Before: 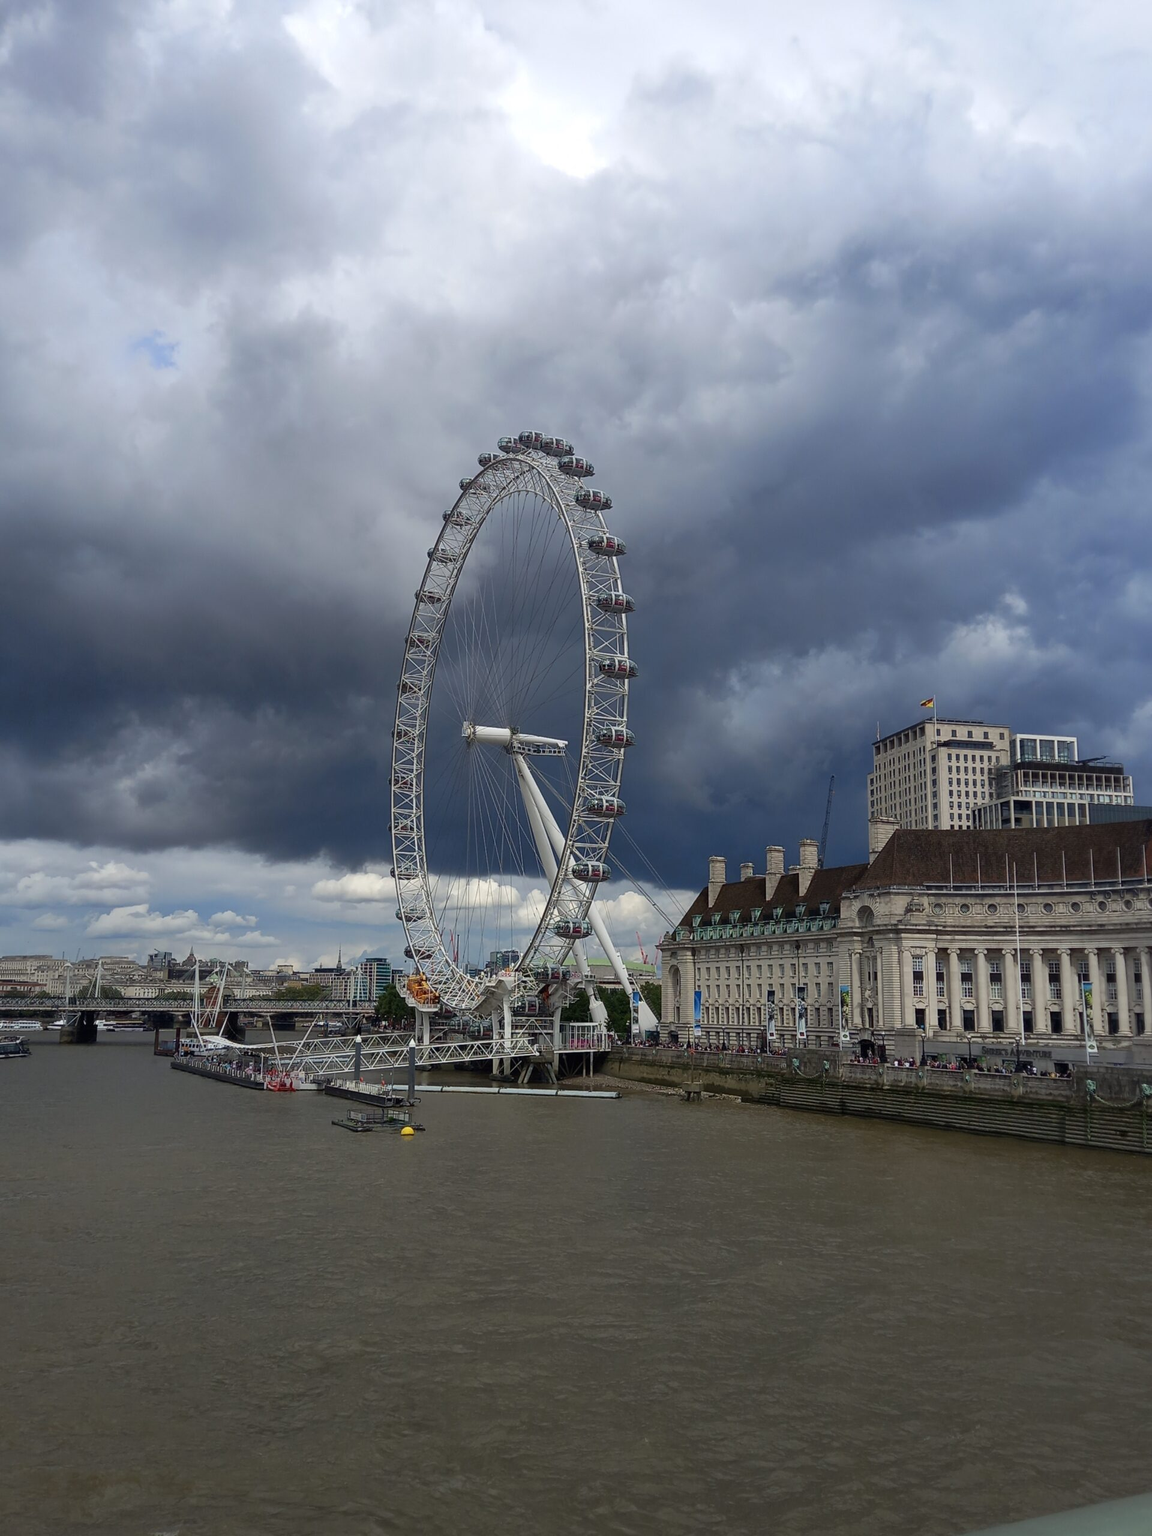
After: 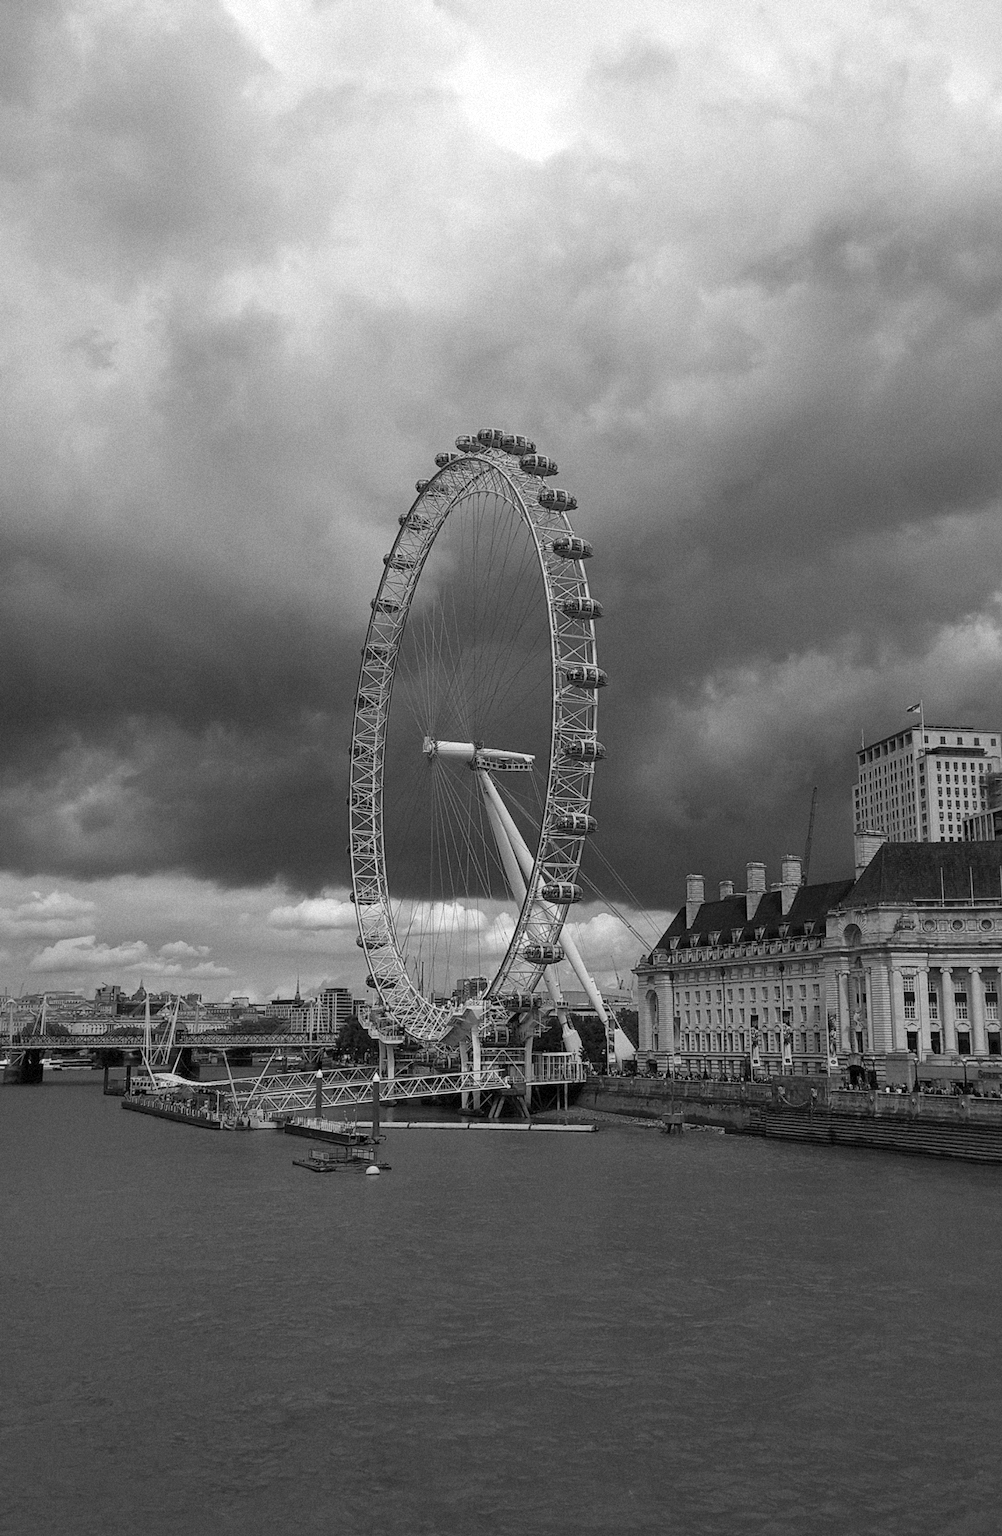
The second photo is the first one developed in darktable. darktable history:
white balance: red 0.954, blue 1.079
color correction: highlights a* -0.182, highlights b* -0.124
crop and rotate: angle 1°, left 4.281%, top 0.642%, right 11.383%, bottom 2.486%
monochrome: on, module defaults
grain: mid-tones bias 0%
